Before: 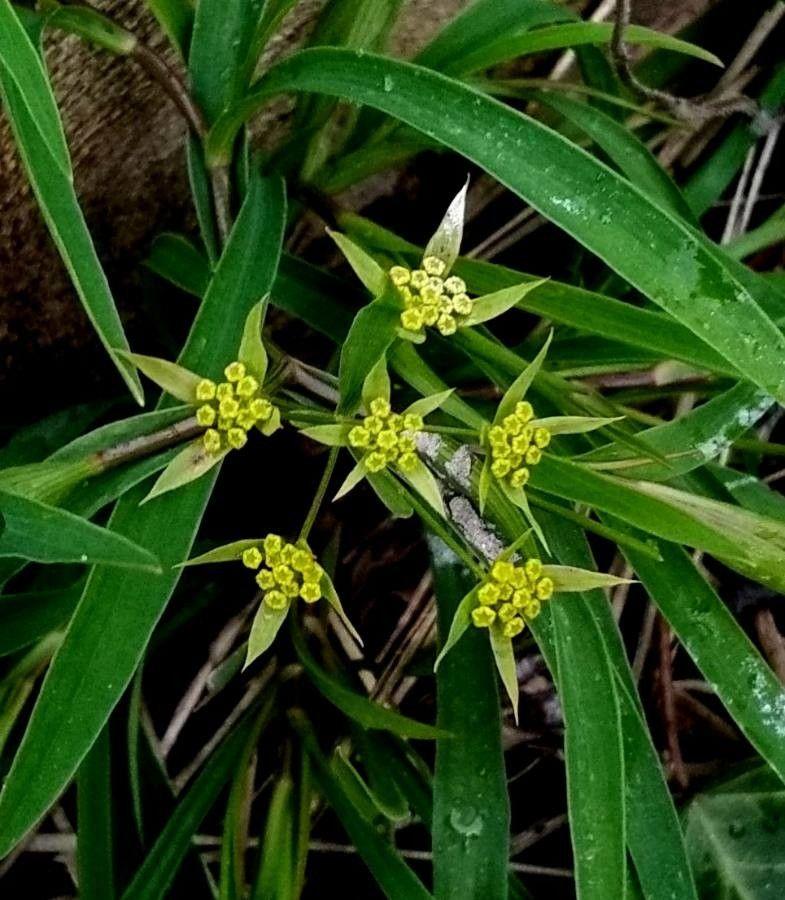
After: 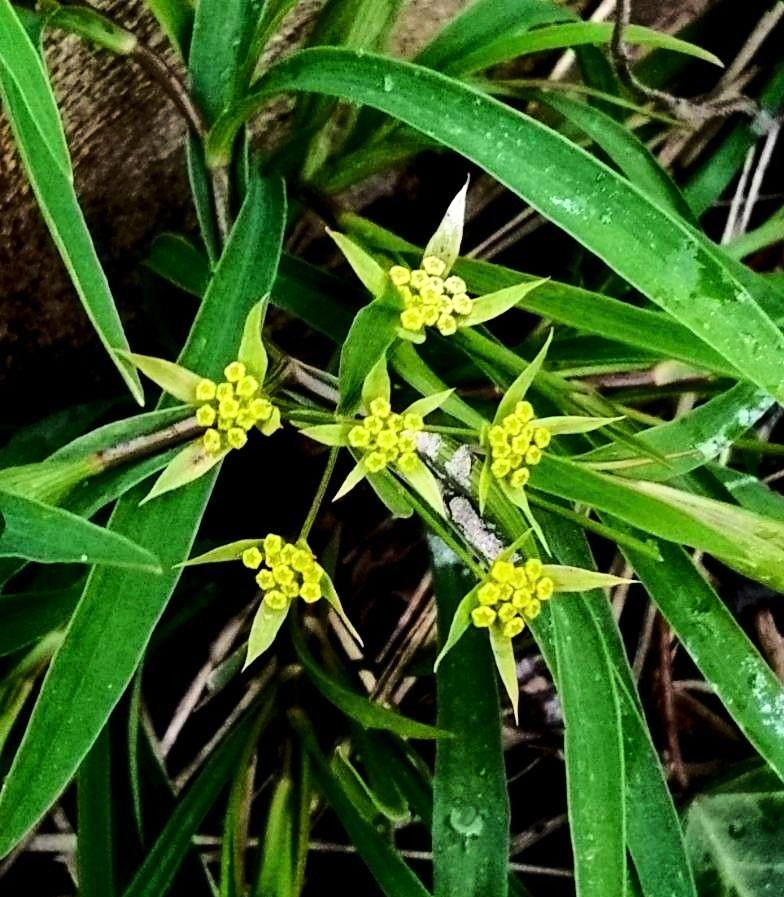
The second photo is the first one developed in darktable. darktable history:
base curve: curves: ch0 [(0, 0) (0.032, 0.037) (0.105, 0.228) (0.435, 0.76) (0.856, 0.983) (1, 1)]
crop: top 0.05%, bottom 0.098%
